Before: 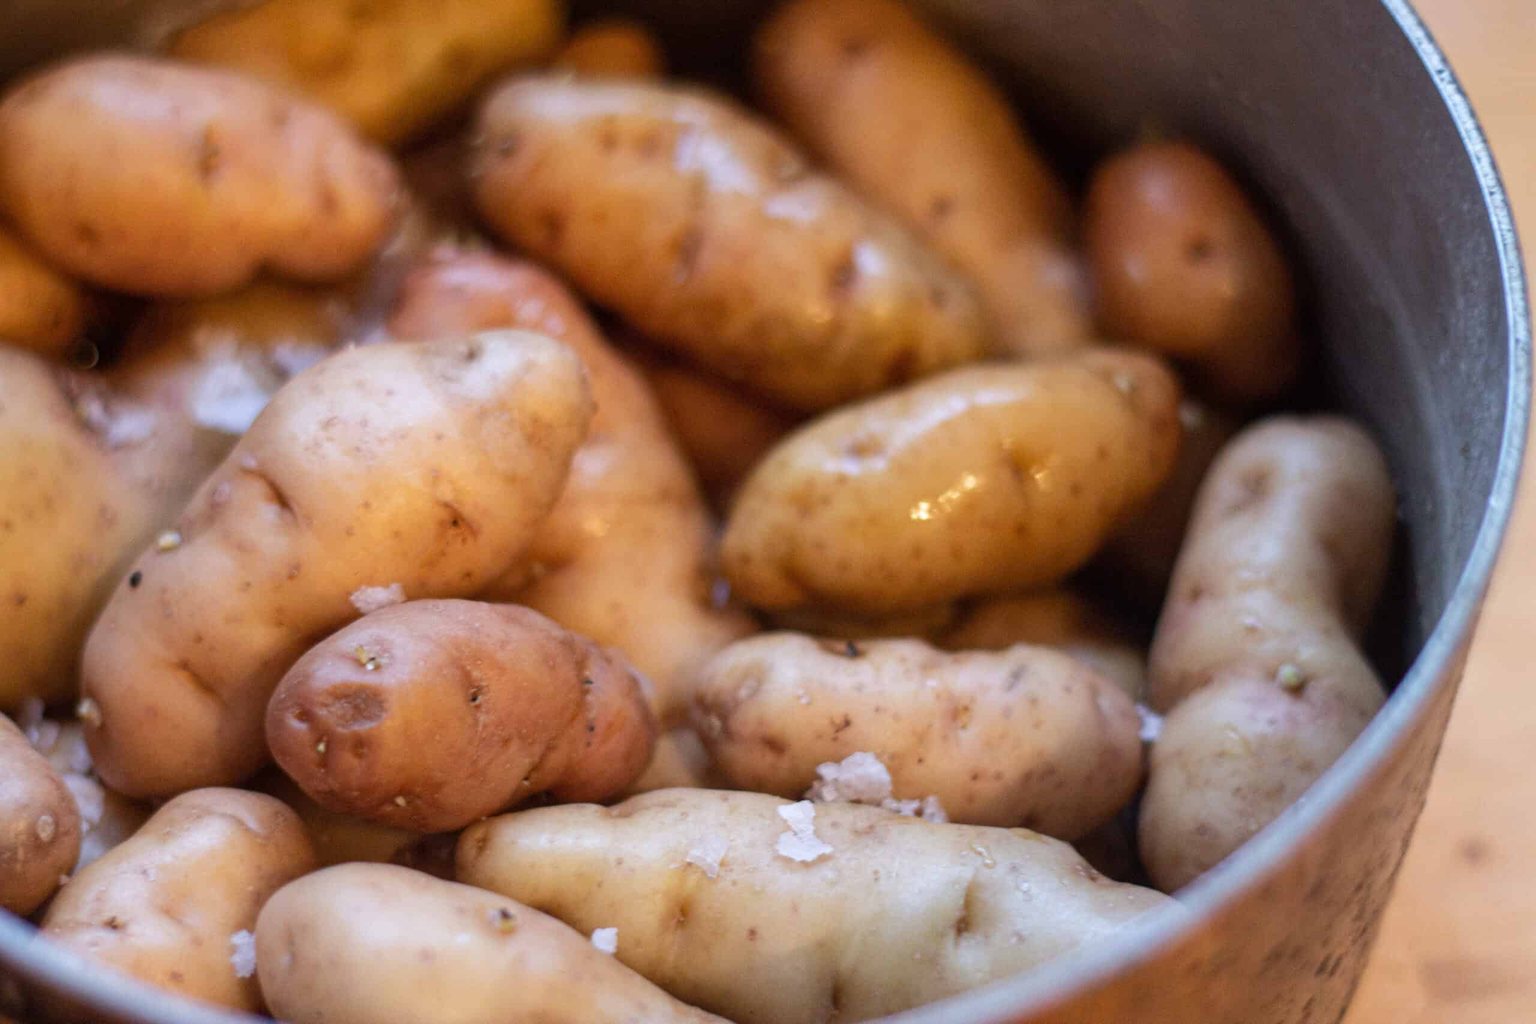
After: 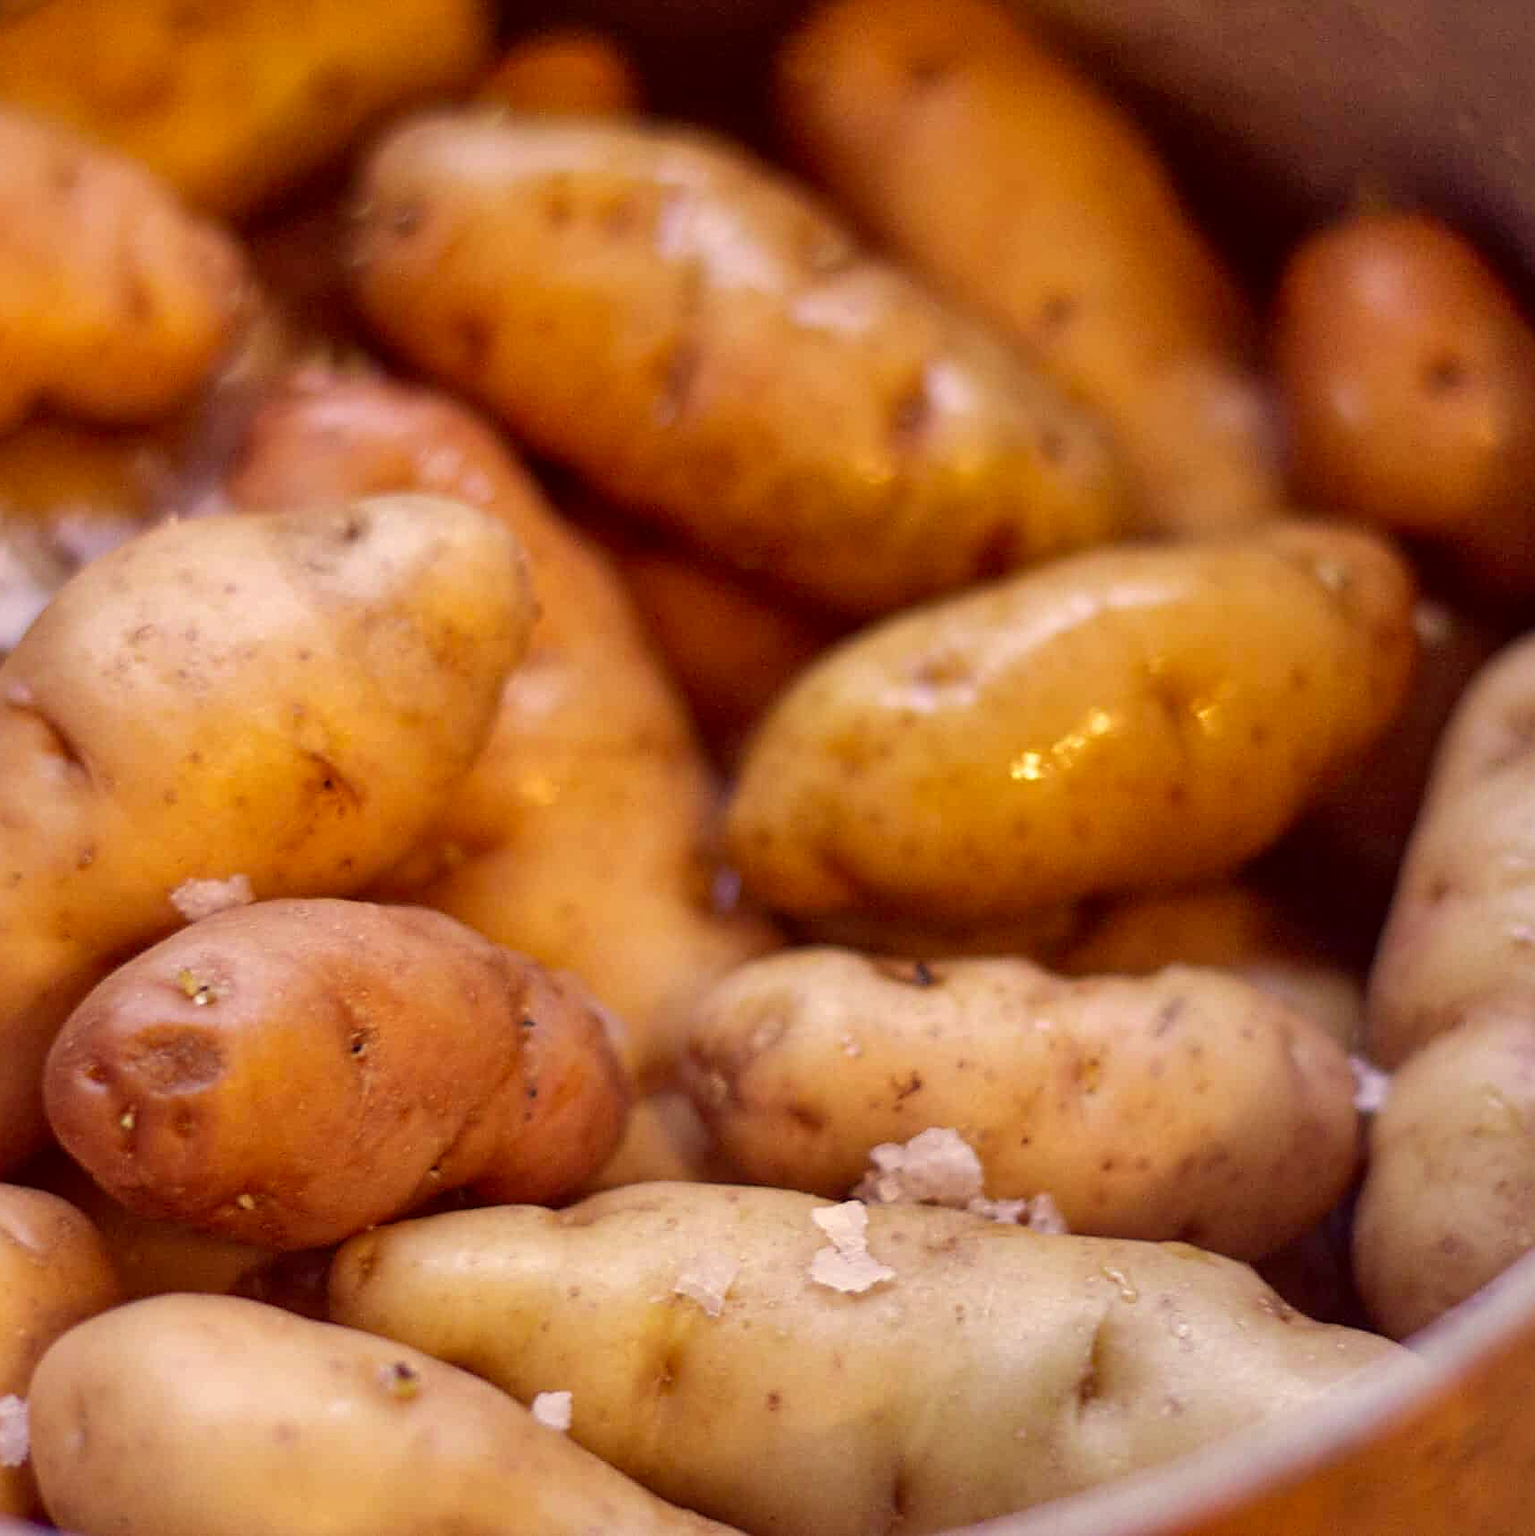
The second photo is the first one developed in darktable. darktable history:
color correction: highlights a* 10.12, highlights b* 39.04, shadows a* 14.62, shadows b* 3.37
shadows and highlights: low approximation 0.01, soften with gaussian
color calibration: illuminant custom, x 0.368, y 0.373, temperature 4330.32 K
sharpen: on, module defaults
crop: left 15.419%, right 17.914%
